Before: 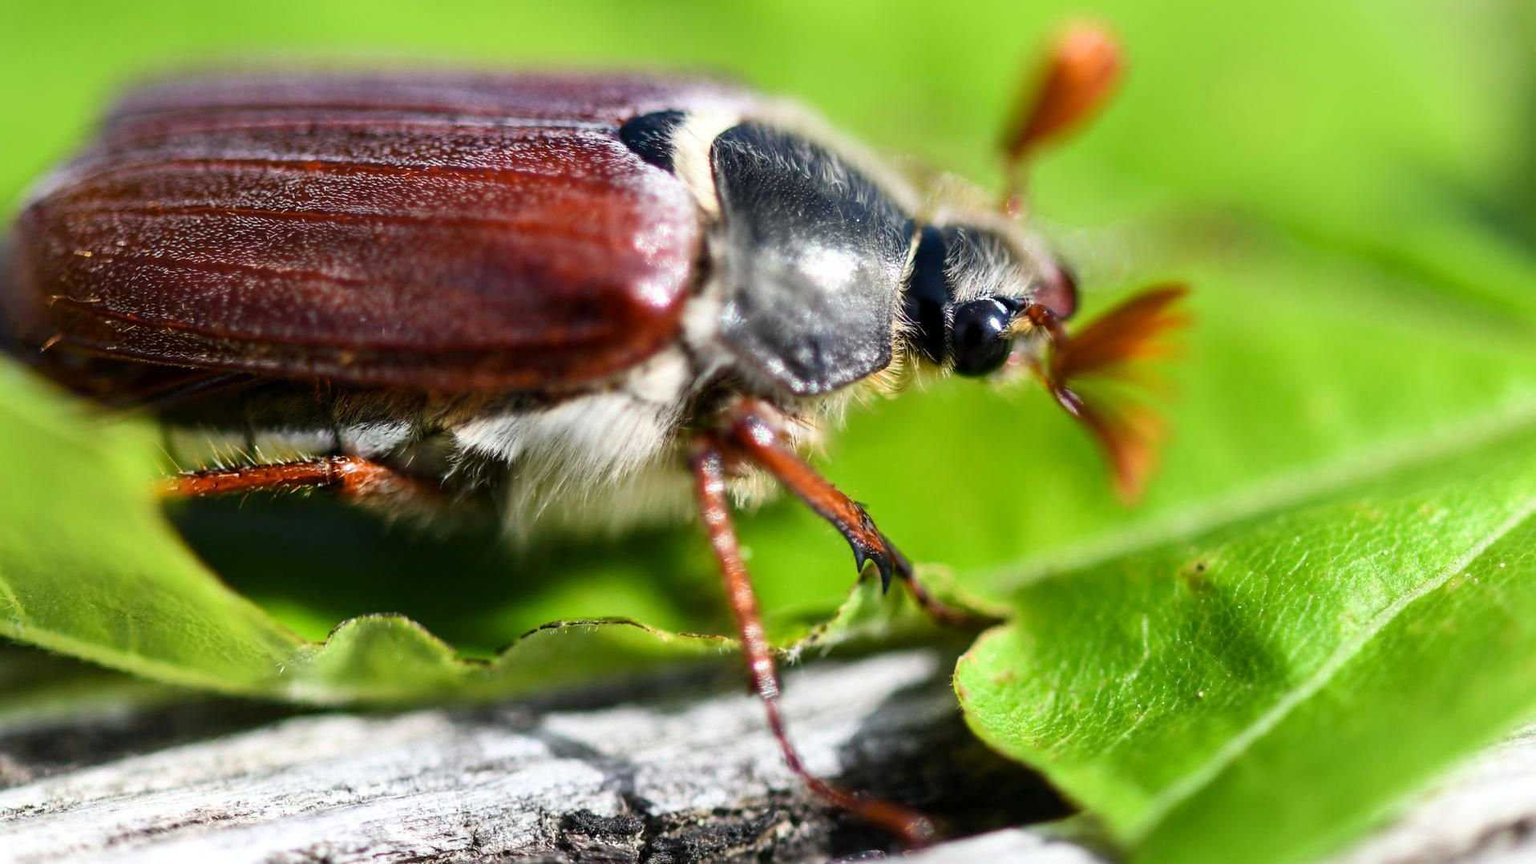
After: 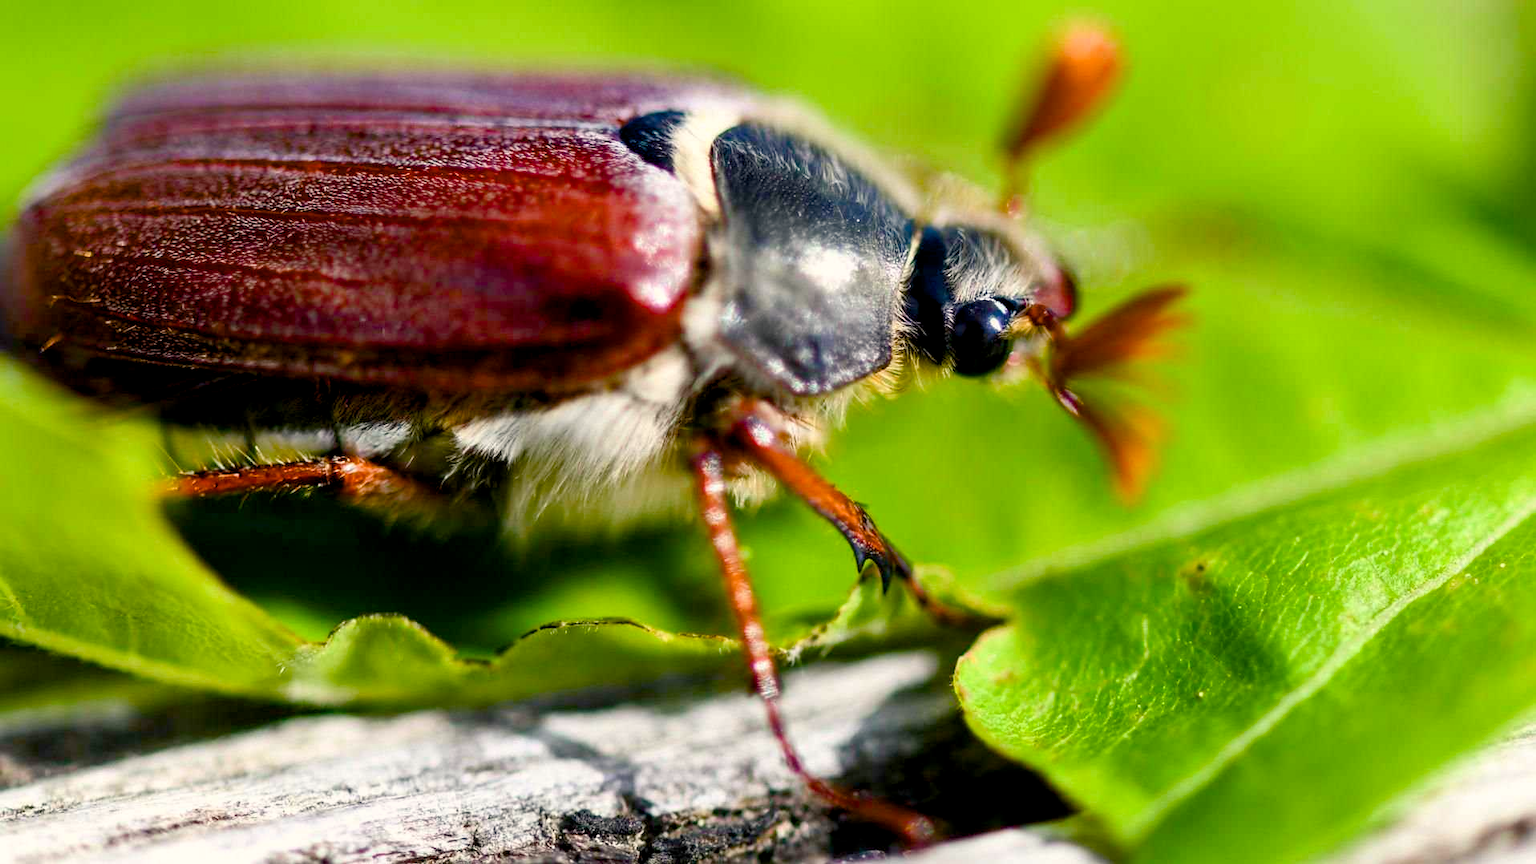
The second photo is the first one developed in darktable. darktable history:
exposure: compensate highlight preservation false
color balance rgb: shadows lift › chroma 1%, shadows lift › hue 240.84°, highlights gain › chroma 2%, highlights gain › hue 73.2°, global offset › luminance -0.5%, perceptual saturation grading › global saturation 20%, perceptual saturation grading › highlights -25%, perceptual saturation grading › shadows 50%, global vibrance 25.26%
